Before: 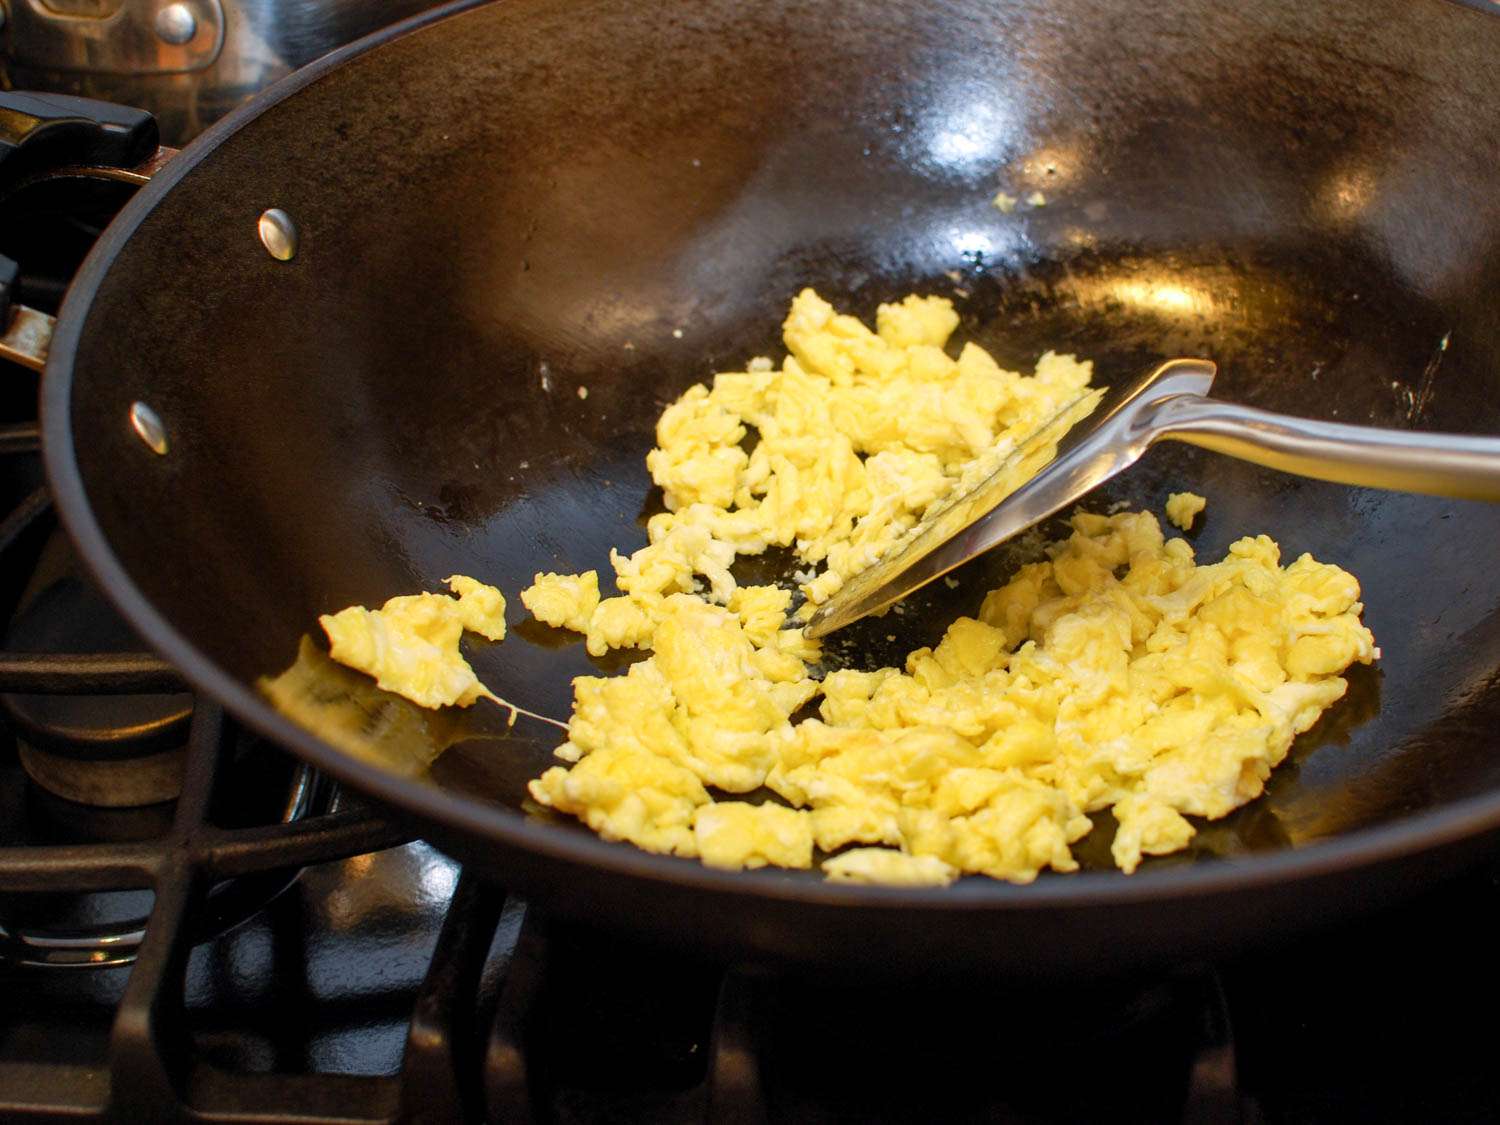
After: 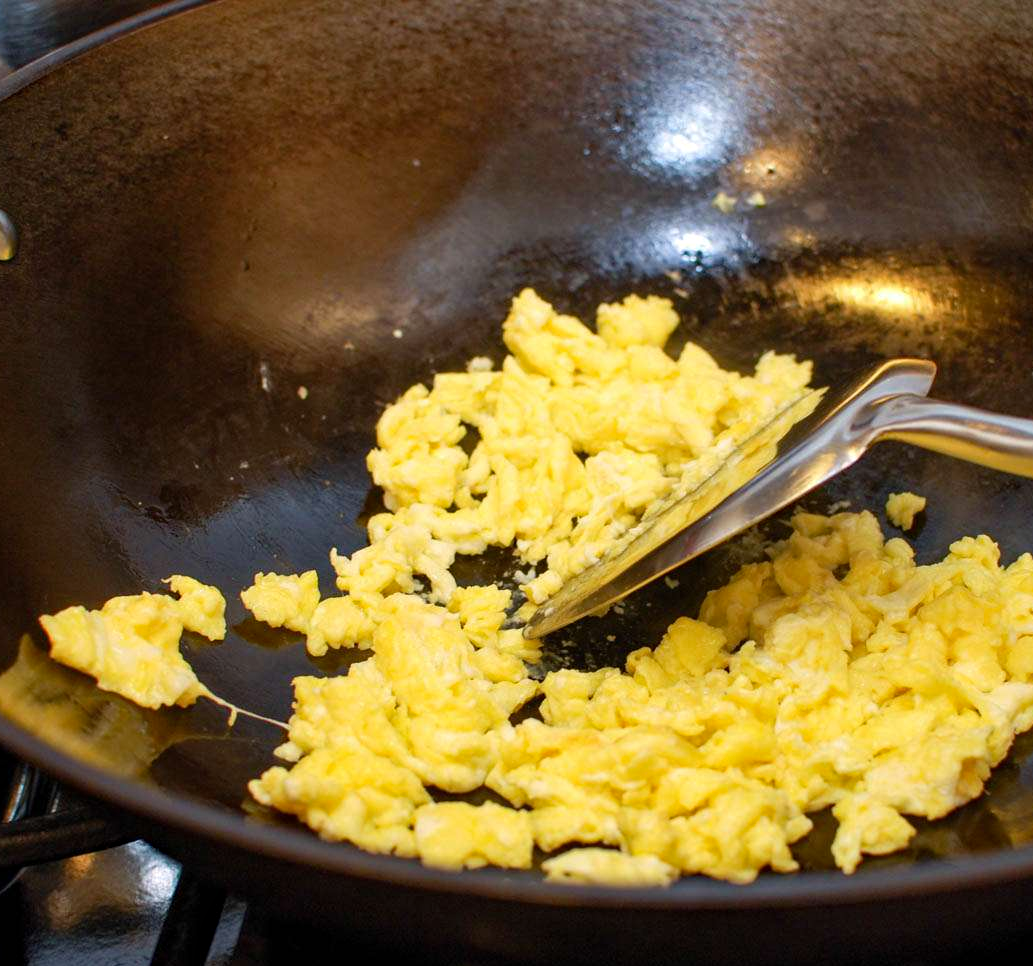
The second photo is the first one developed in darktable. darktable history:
crop: left 18.723%, right 12.362%, bottom 14.051%
haze removal: compatibility mode true, adaptive false
